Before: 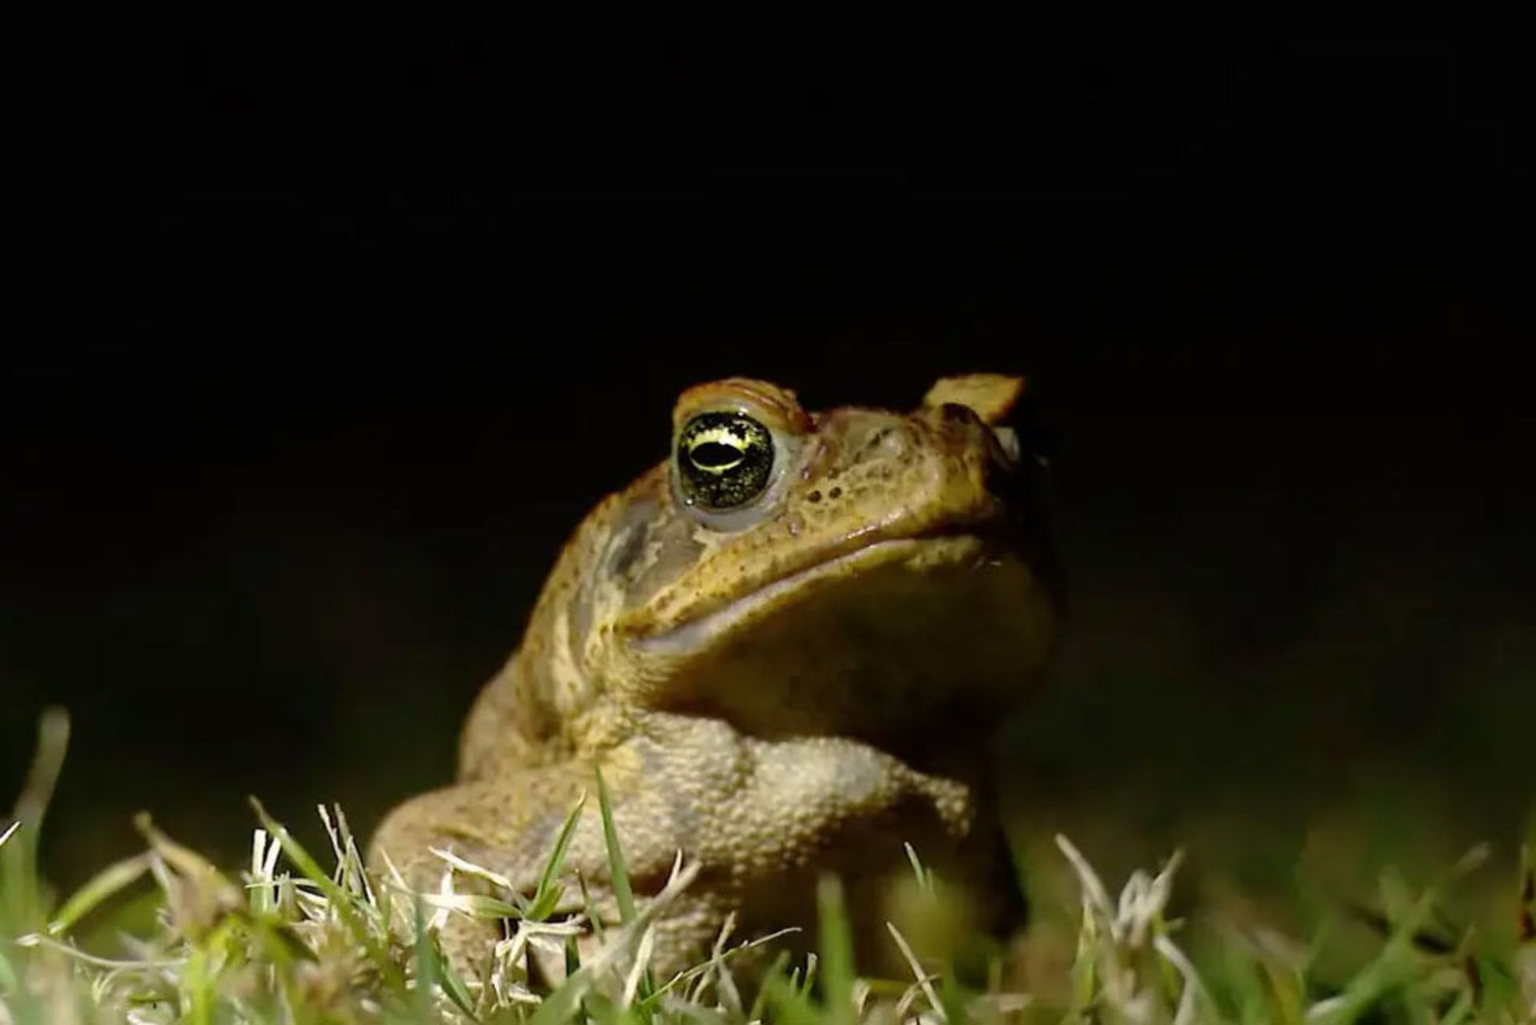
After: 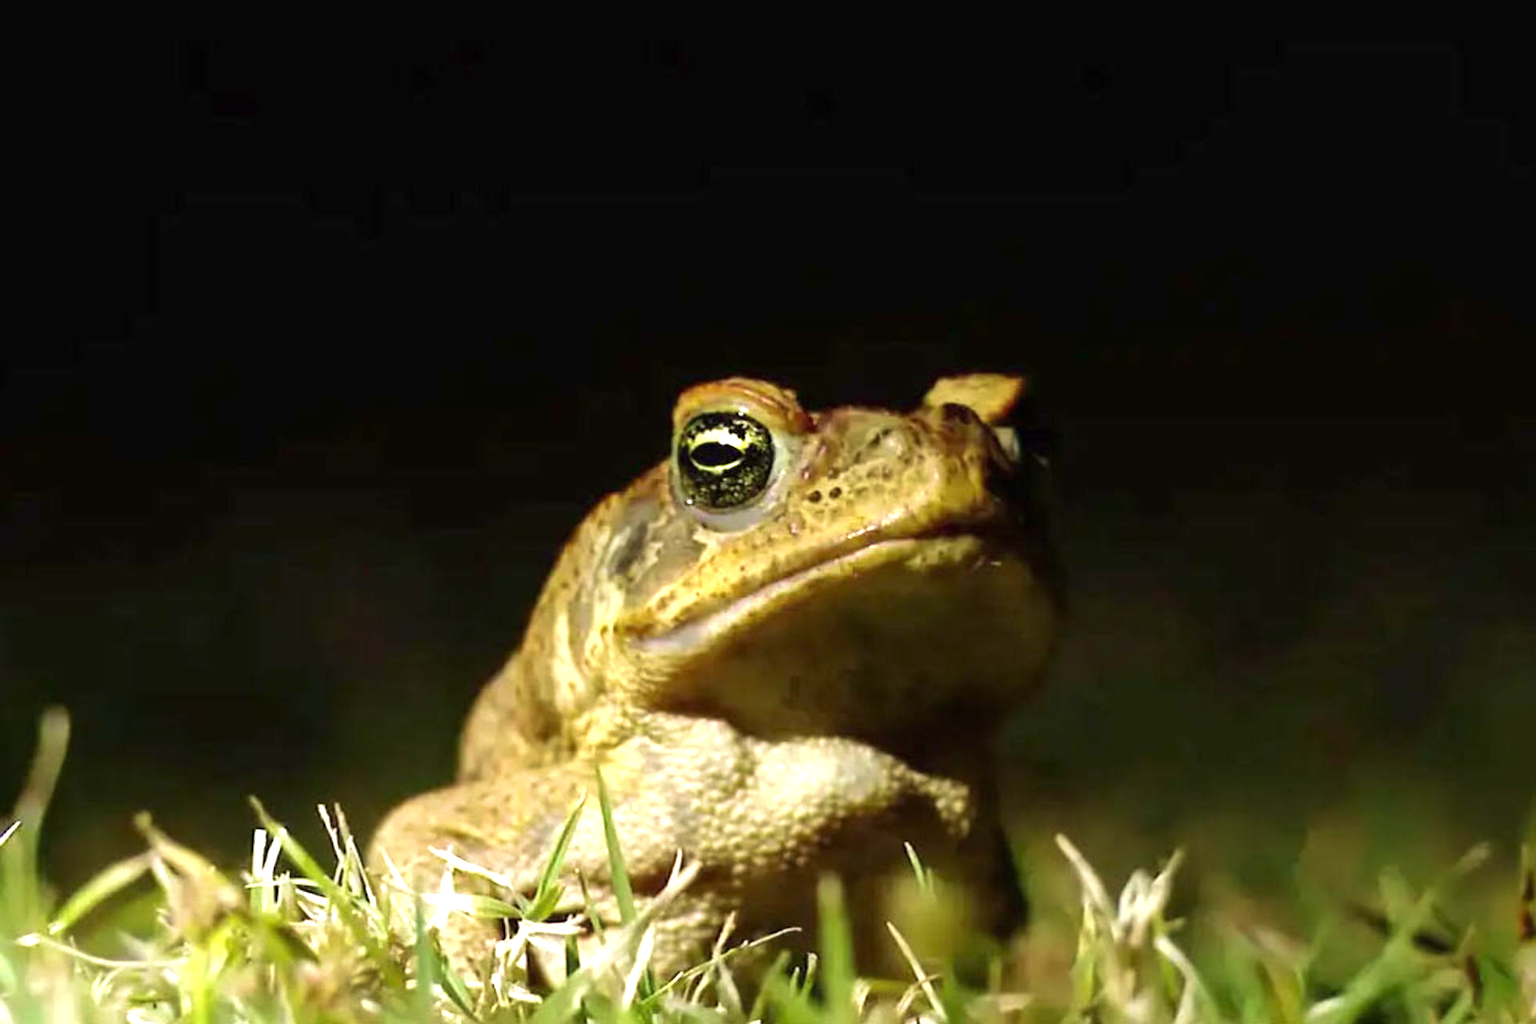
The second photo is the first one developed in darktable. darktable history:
velvia: on, module defaults
exposure: black level correction 0, exposure 1.1 EV, compensate exposure bias true, compensate highlight preservation false
